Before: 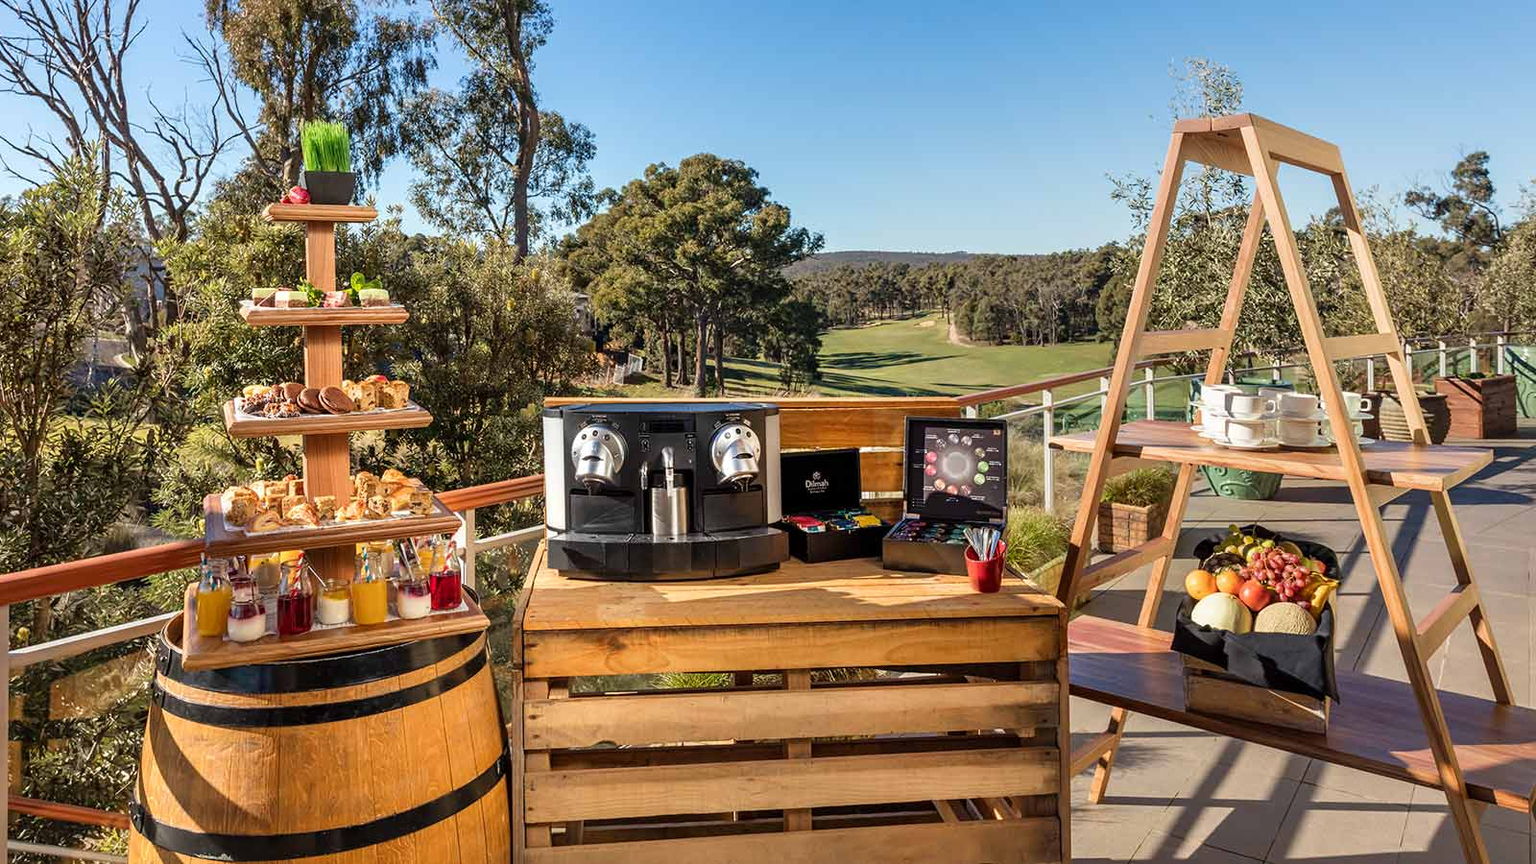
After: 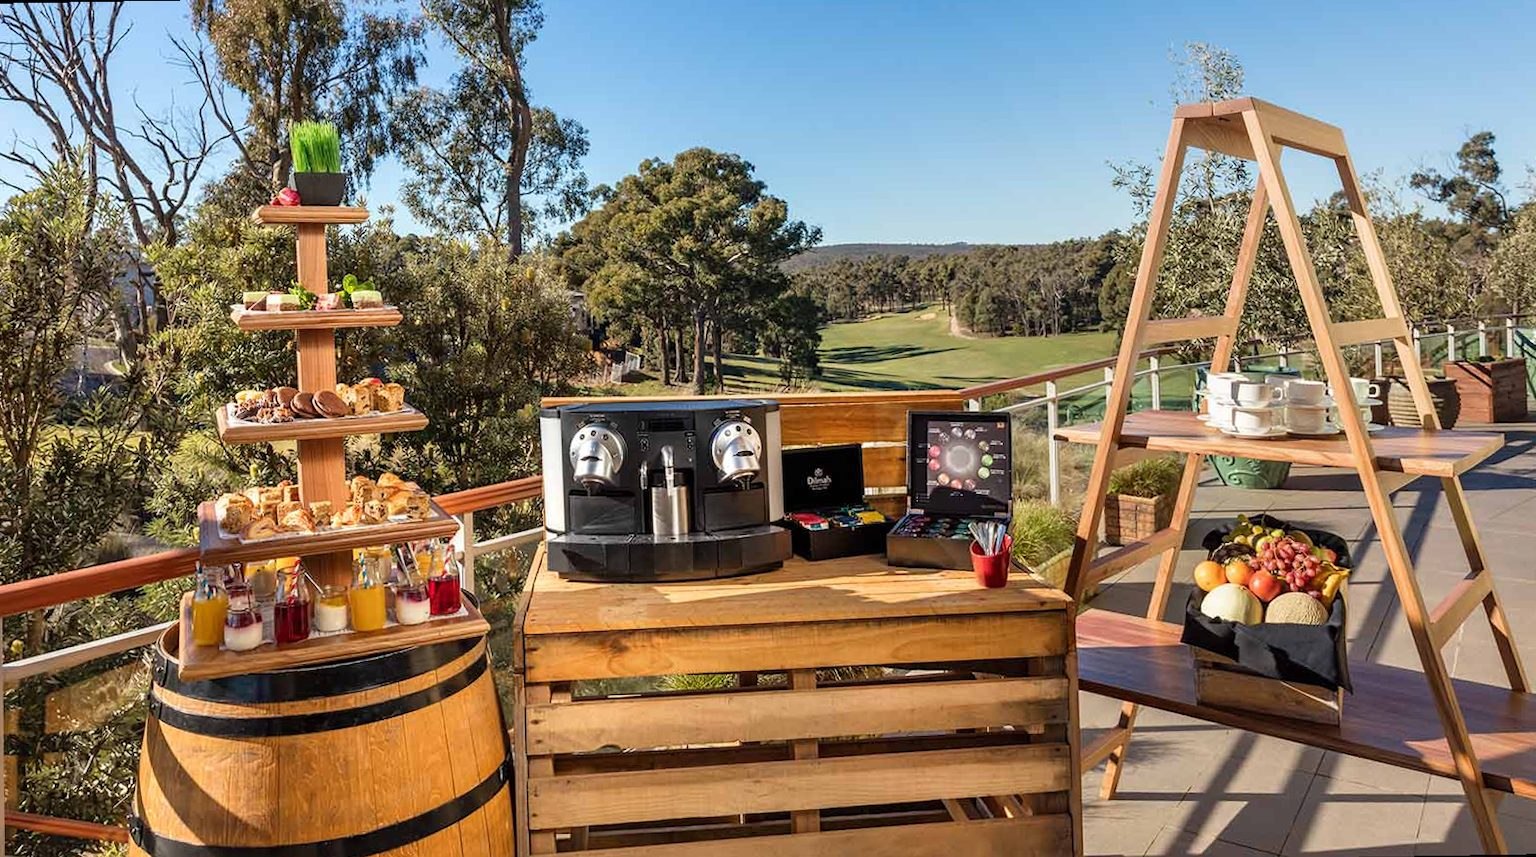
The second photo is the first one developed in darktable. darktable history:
exposure: black level correction 0, compensate exposure bias true, compensate highlight preservation false
rotate and perspective: rotation -1°, crop left 0.011, crop right 0.989, crop top 0.025, crop bottom 0.975
